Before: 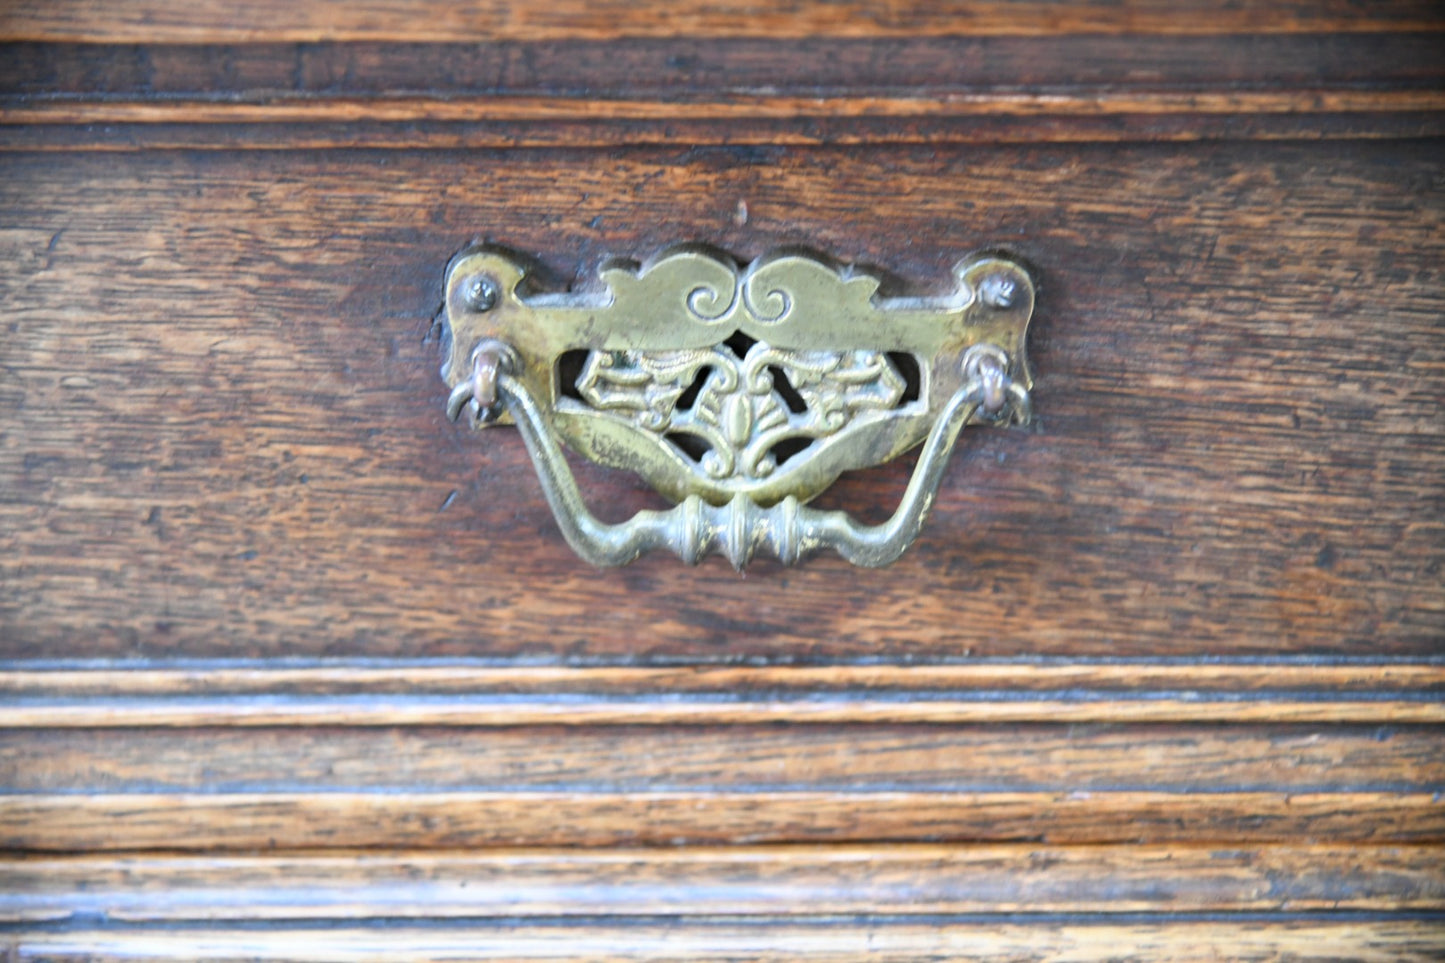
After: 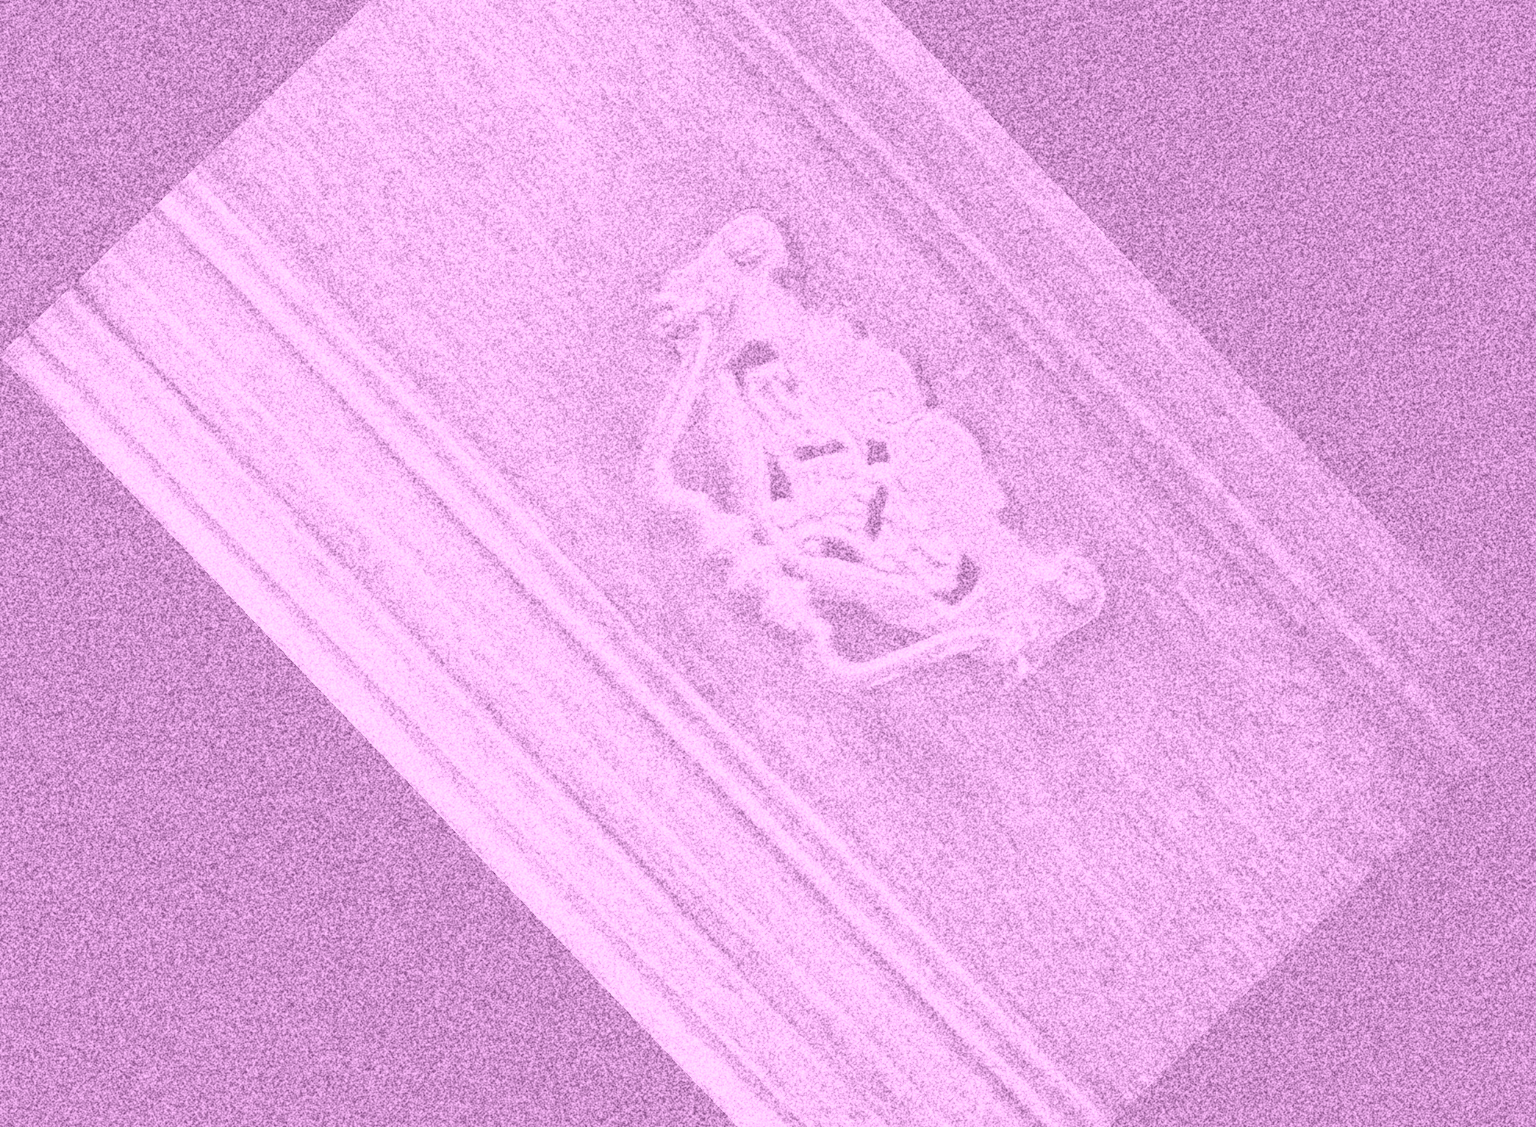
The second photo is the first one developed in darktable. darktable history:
grain: coarseness 30.02 ISO, strength 100%
colorize: hue 331.2°, saturation 75%, source mix 30.28%, lightness 70.52%, version 1
filmic rgb: middle gray luminance 29%, black relative exposure -10.3 EV, white relative exposure 5.5 EV, threshold 6 EV, target black luminance 0%, hardness 3.95, latitude 2.04%, contrast 1.132, highlights saturation mix 5%, shadows ↔ highlights balance 15.11%, preserve chrominance no, color science v3 (2019), use custom middle-gray values true, iterations of high-quality reconstruction 0, enable highlight reconstruction true
crop and rotate: angle -46.26°, top 16.234%, right 0.912%, bottom 11.704%
